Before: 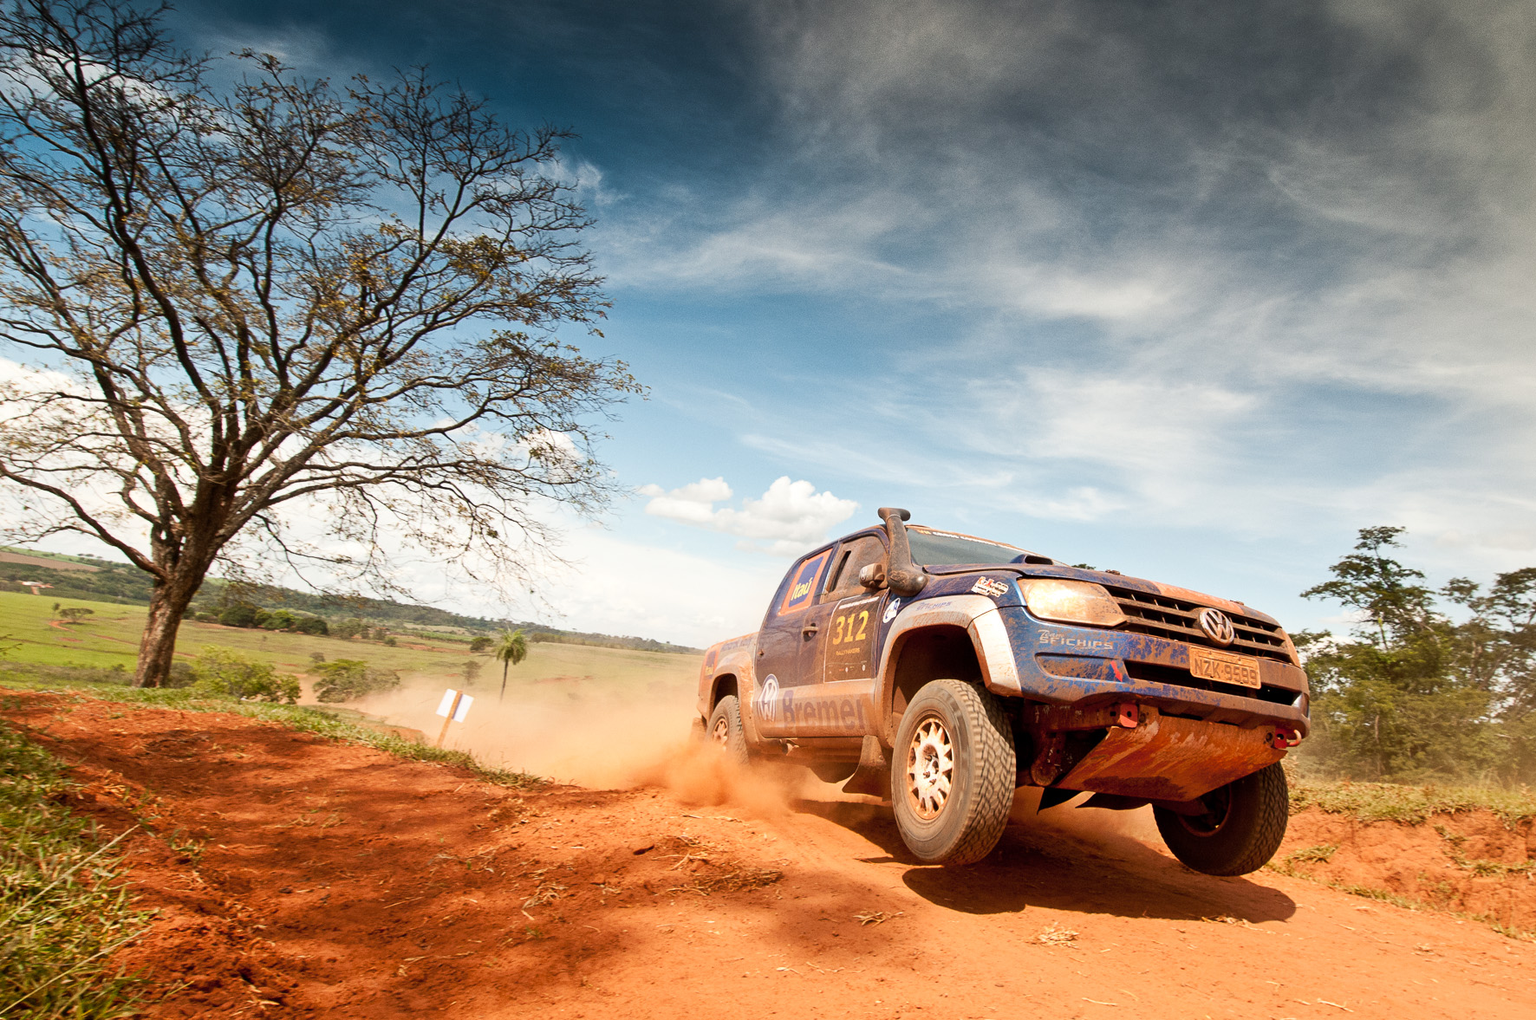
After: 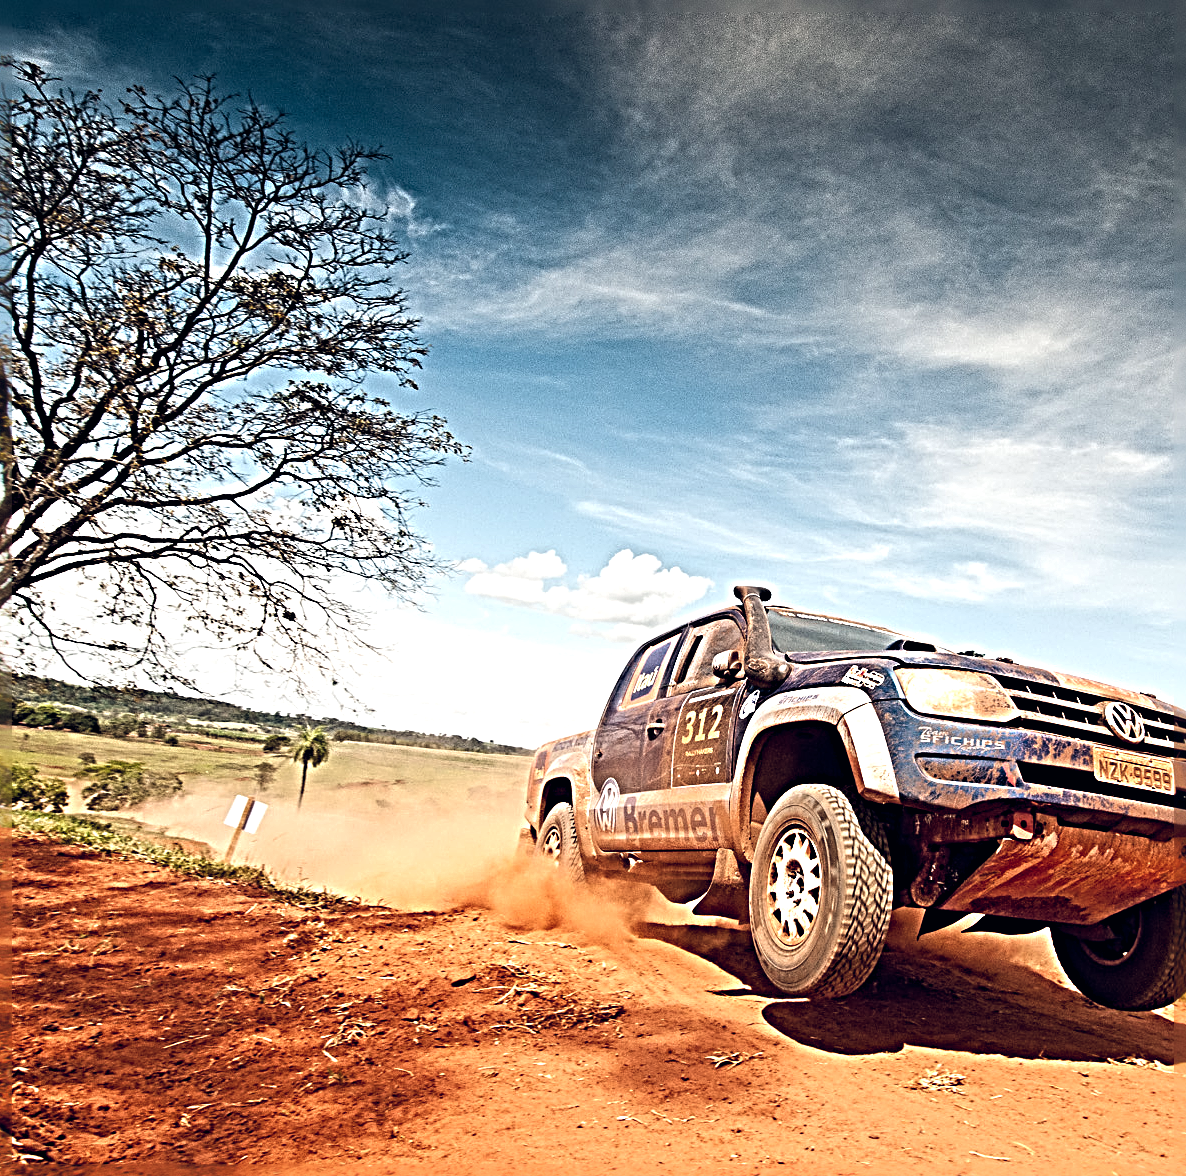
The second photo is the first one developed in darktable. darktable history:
sharpen: radius 6.259, amount 1.81, threshold 0.189
crop and rotate: left 15.767%, right 17.282%
color balance rgb: shadows lift › chroma 0.871%, shadows lift › hue 113.89°, power › hue 309.35°, global offset › chroma 0.148%, global offset › hue 254.32°, perceptual saturation grading › global saturation -0.059%, global vibrance 6.399%, contrast 12.611%, saturation formula JzAzBz (2021)
